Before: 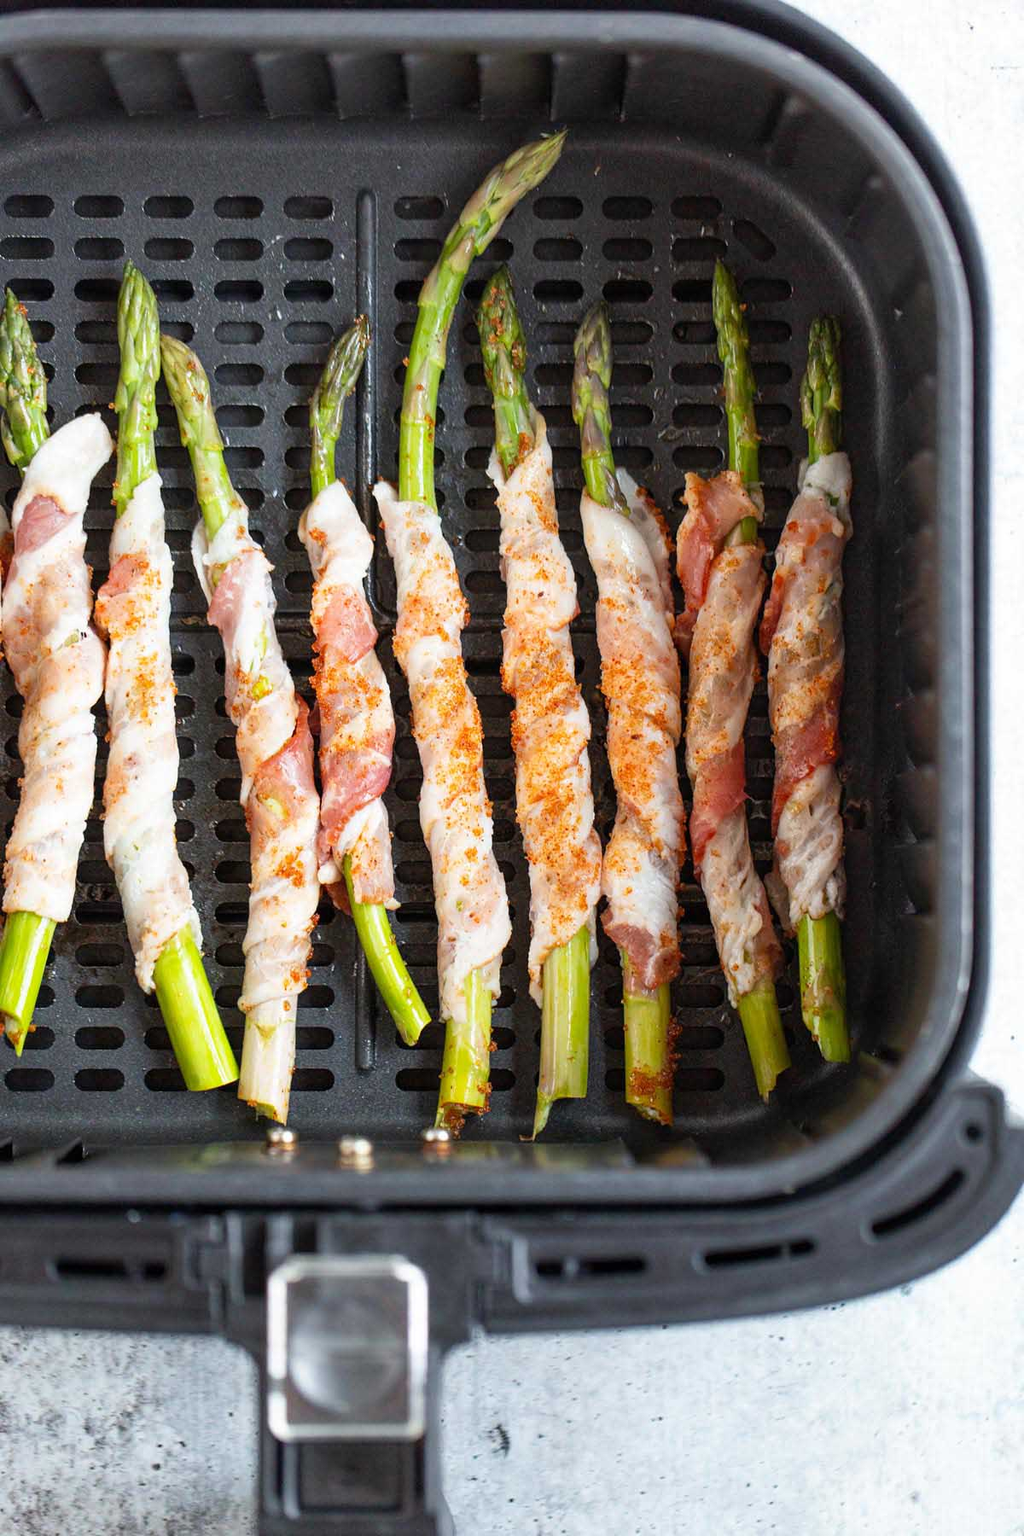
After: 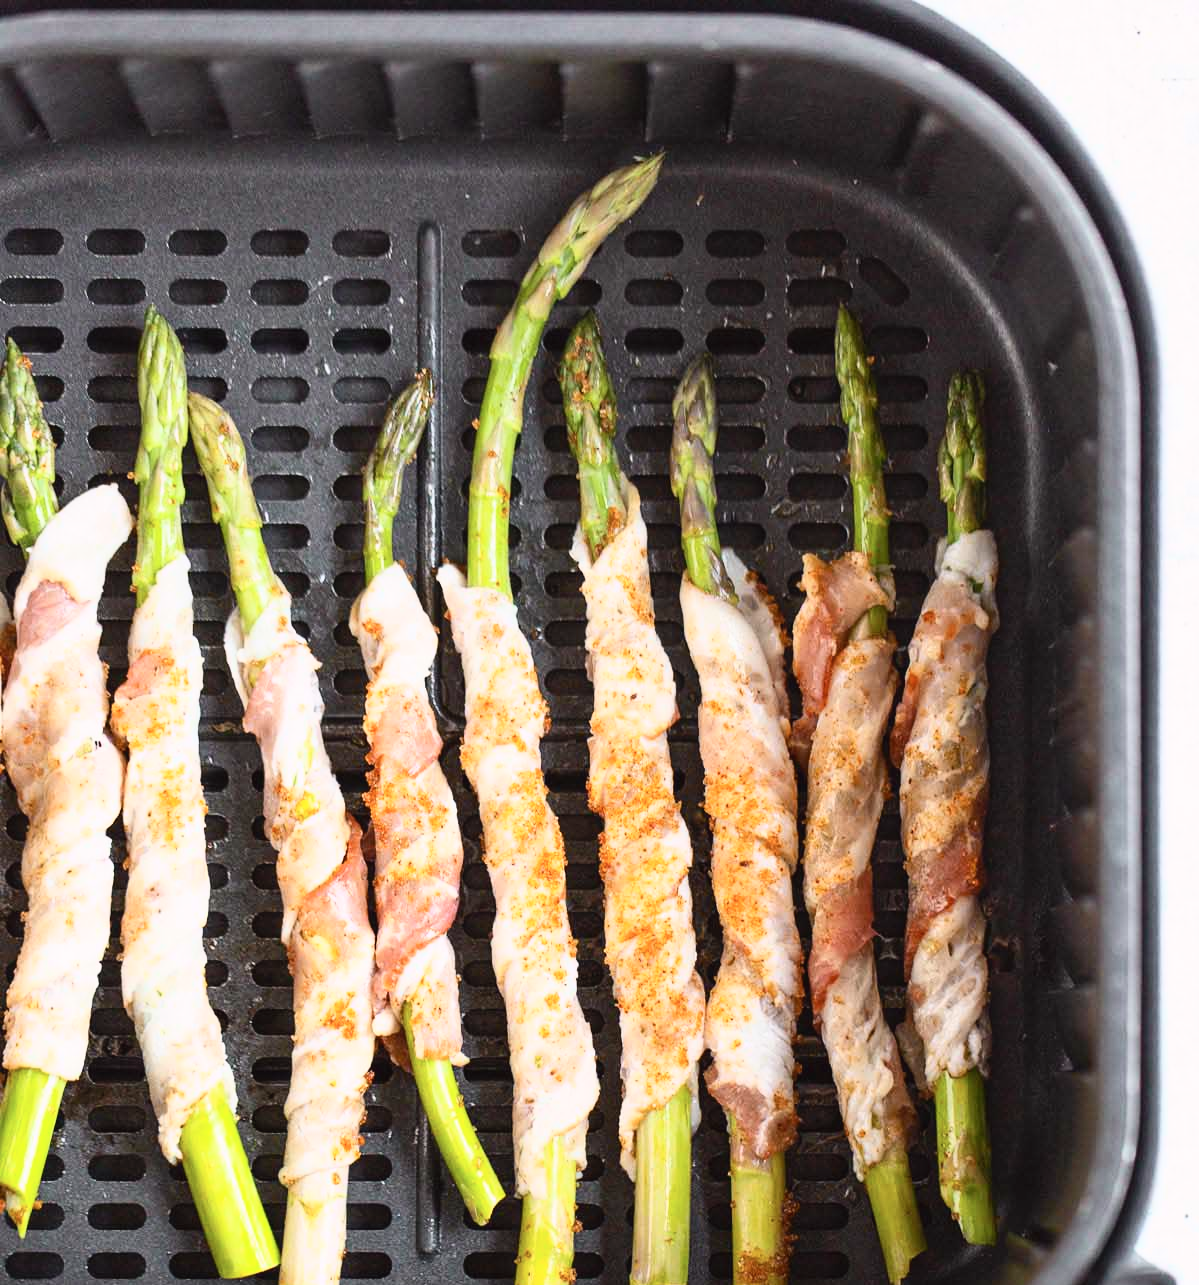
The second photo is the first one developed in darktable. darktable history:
tone curve: curves: ch0 [(0.003, 0.029) (0.202, 0.232) (0.46, 0.56) (0.611, 0.739) (0.843, 0.941) (1, 0.99)]; ch1 [(0, 0) (0.35, 0.356) (0.45, 0.453) (0.508, 0.515) (0.617, 0.601) (1, 1)]; ch2 [(0, 0) (0.456, 0.469) (0.5, 0.5) (0.556, 0.566) (0.635, 0.642) (1, 1)], color space Lab, independent channels, preserve colors none
crop: bottom 28.576%
